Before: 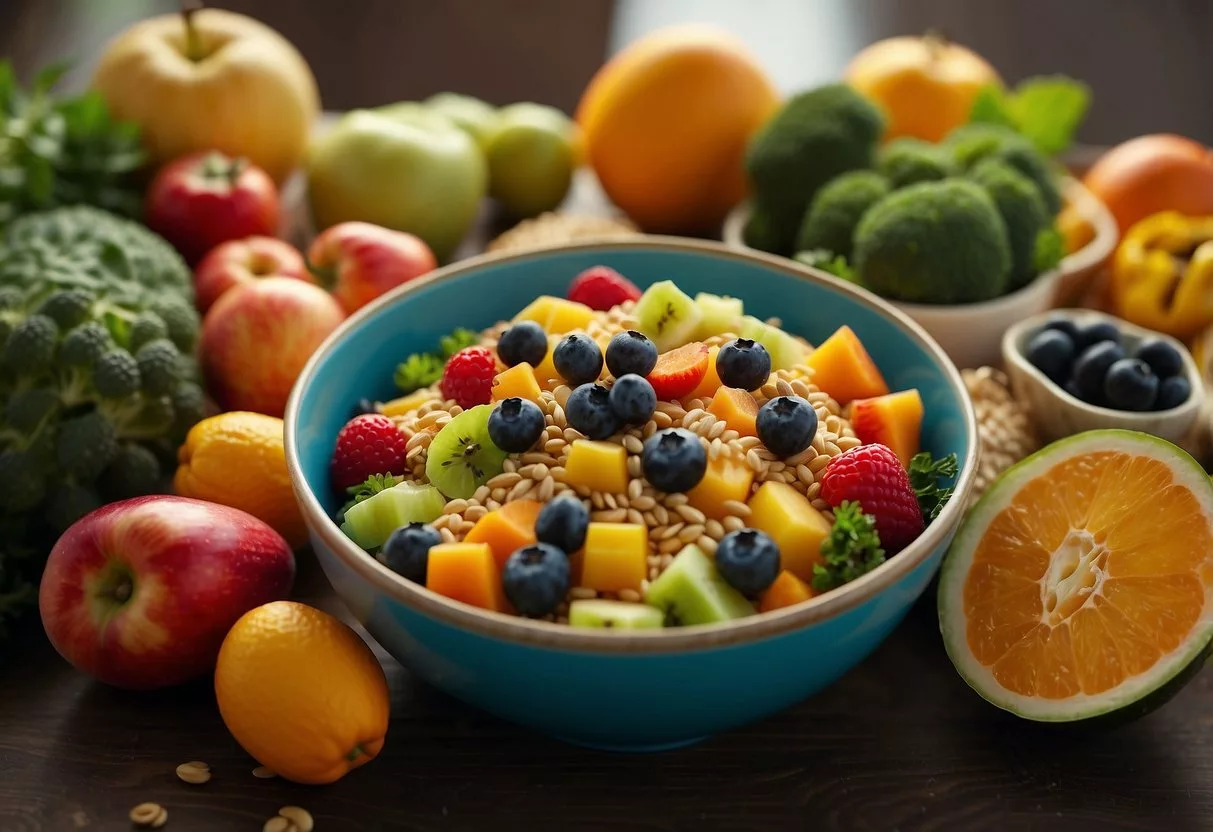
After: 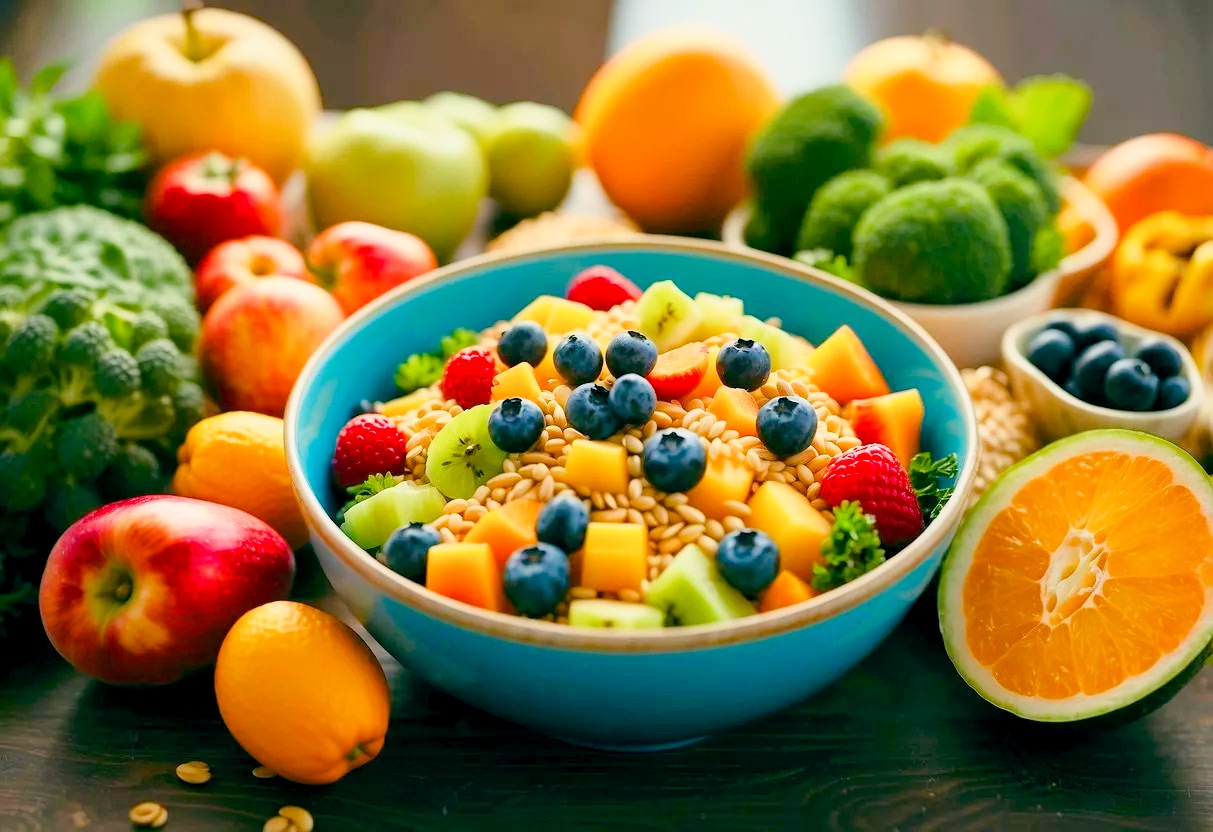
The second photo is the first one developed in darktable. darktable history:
base curve: curves: ch0 [(0, 0) (0.028, 0.03) (0.121, 0.232) (0.46, 0.748) (0.859, 0.968) (1, 1)]
exposure: black level correction 0, exposure 0.498 EV, compensate exposure bias true, compensate highlight preservation false
tone curve: curves: ch1 [(0, 0) (0.214, 0.291) (0.372, 0.44) (0.463, 0.476) (0.498, 0.502) (0.521, 0.531) (1, 1)]; ch2 [(0, 0) (0.456, 0.447) (0.5, 0.5) (0.547, 0.557) (0.592, 0.57) (0.631, 0.602) (1, 1)], preserve colors none
color balance rgb: global offset › luminance -0.313%, global offset › chroma 0.118%, global offset › hue 167.04°, perceptual saturation grading › global saturation 20%, perceptual saturation grading › highlights -25.733%, perceptual saturation grading › shadows 49.447%, contrast -29.475%
